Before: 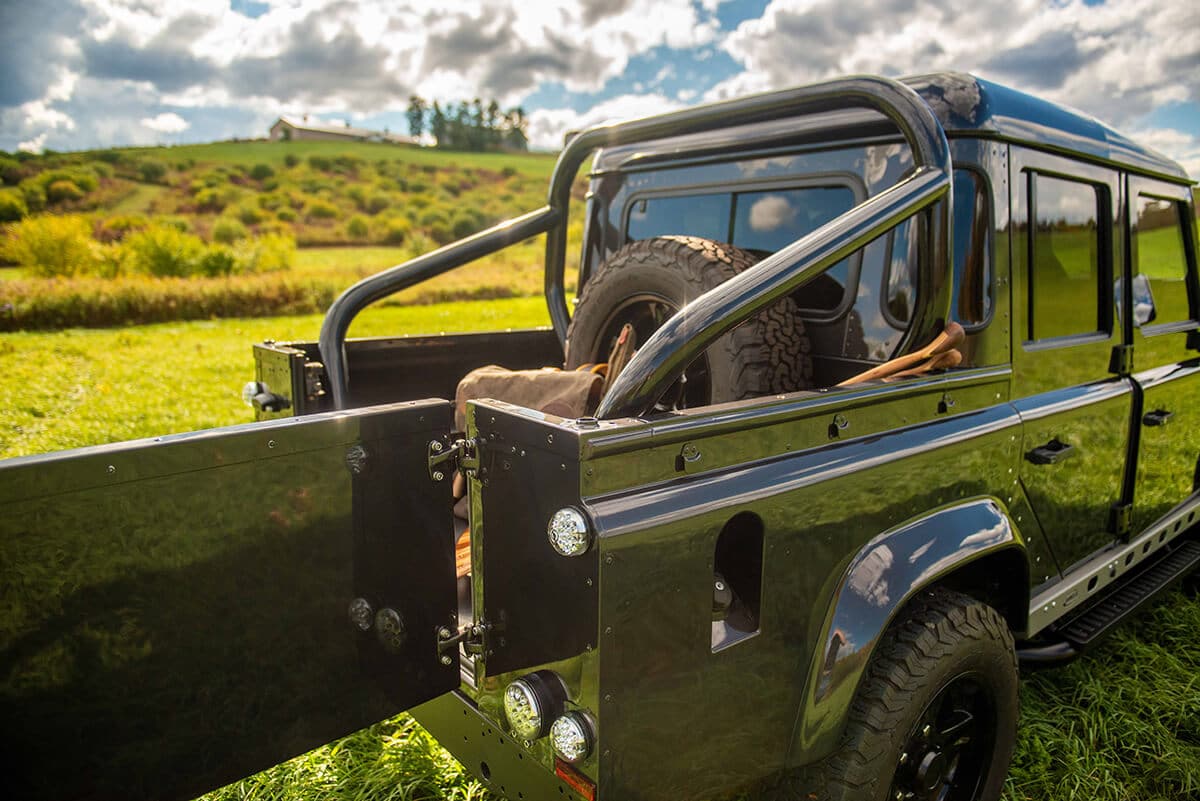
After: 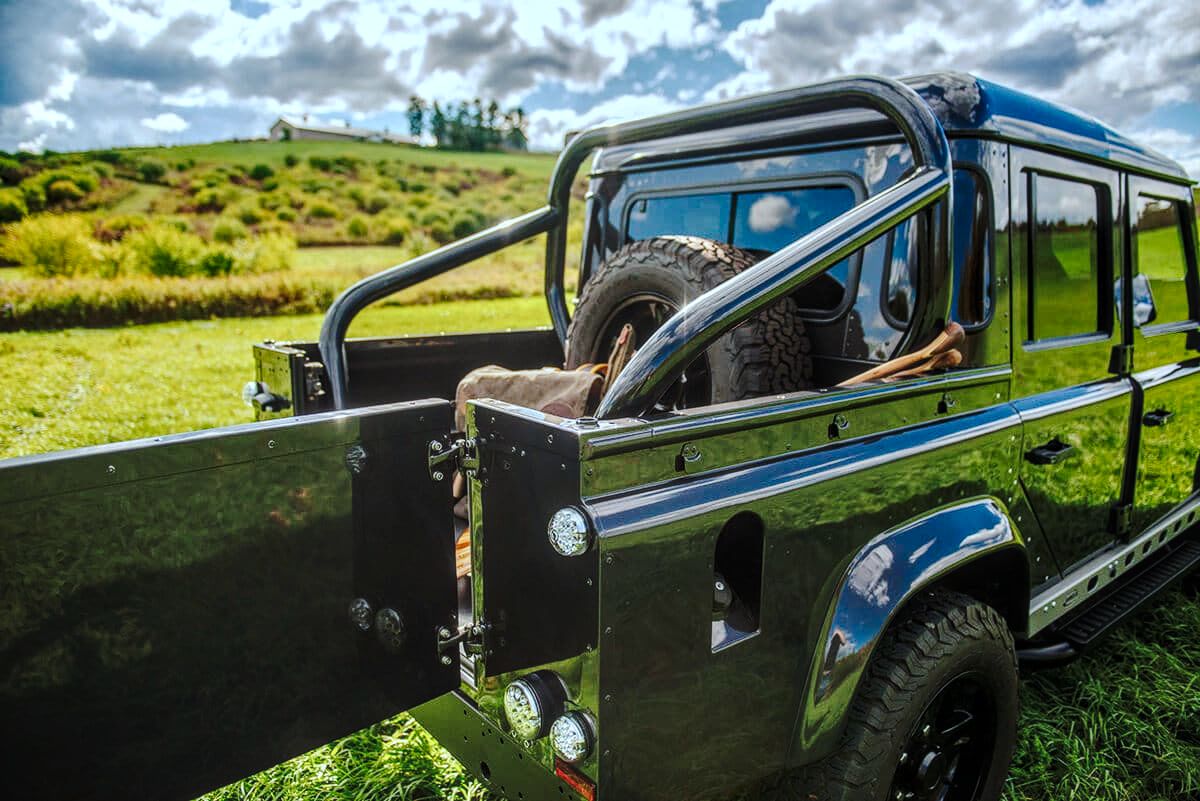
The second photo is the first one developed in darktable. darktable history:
color calibration: illuminant as shot in camera, x 0.384, y 0.38, temperature 3927.53 K
local contrast: highlights 62%, detail 143%, midtone range 0.423
tone curve: curves: ch0 [(0, 0.032) (0.094, 0.08) (0.265, 0.208) (0.41, 0.417) (0.485, 0.524) (0.638, 0.673) (0.845, 0.828) (0.994, 0.964)]; ch1 [(0, 0) (0.161, 0.092) (0.37, 0.302) (0.437, 0.456) (0.469, 0.482) (0.498, 0.504) (0.576, 0.583) (0.644, 0.638) (0.725, 0.765) (1, 1)]; ch2 [(0, 0) (0.352, 0.403) (0.45, 0.469) (0.502, 0.504) (0.54, 0.521) (0.589, 0.576) (1, 1)], preserve colors none
